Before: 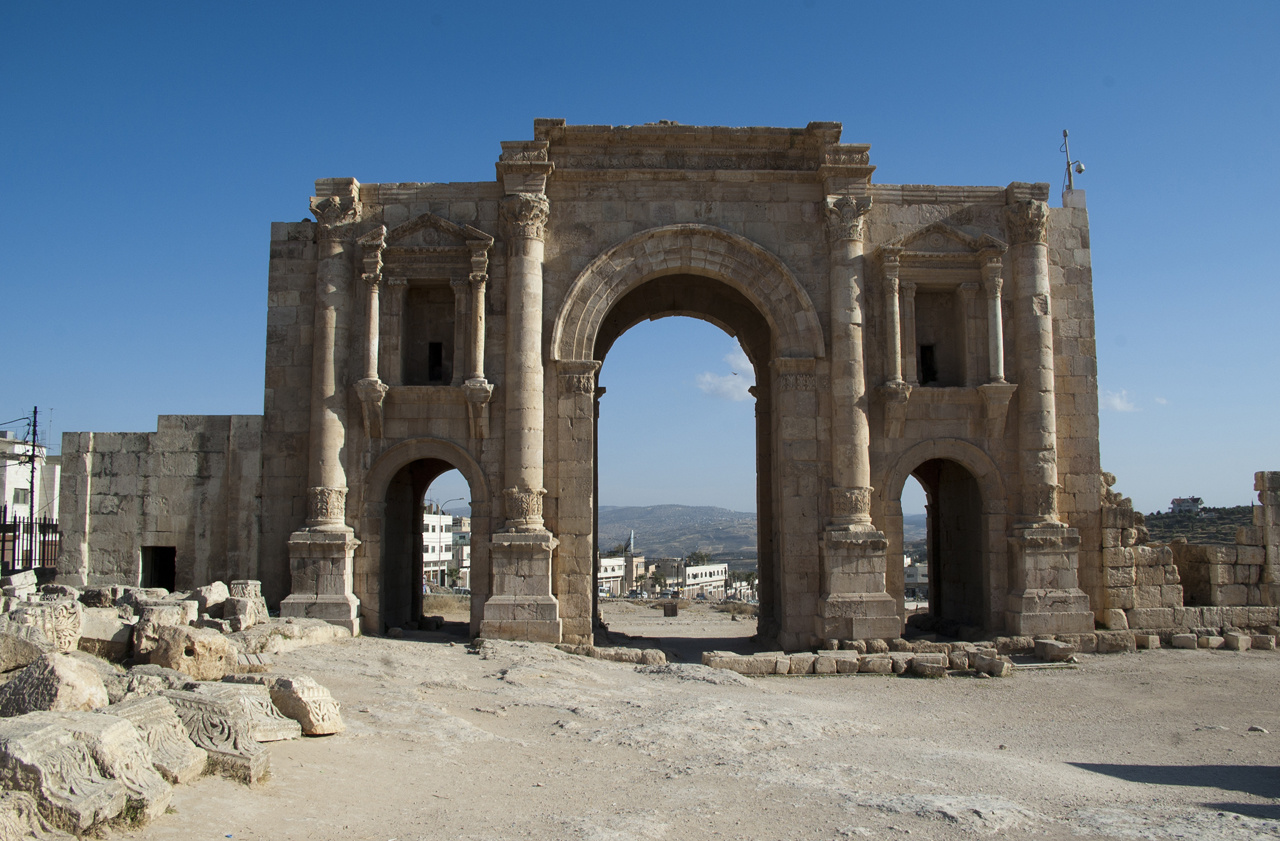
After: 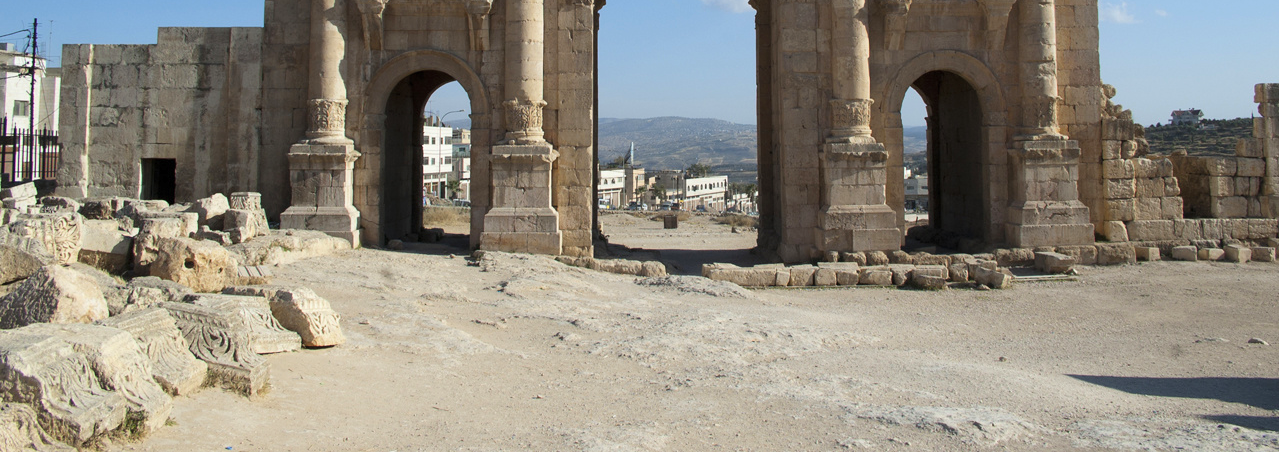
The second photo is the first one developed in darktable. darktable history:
crop and rotate: top 46.237%
contrast brightness saturation: contrast 0.07, brightness 0.08, saturation 0.18
